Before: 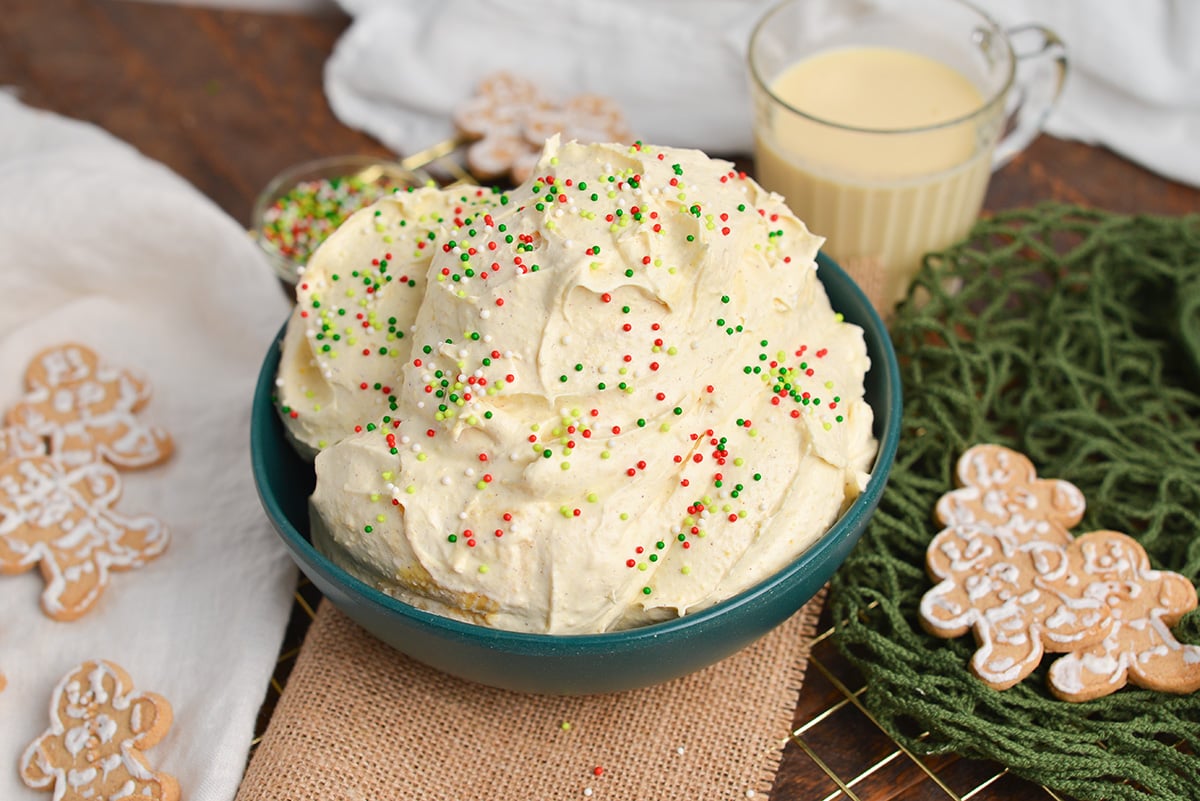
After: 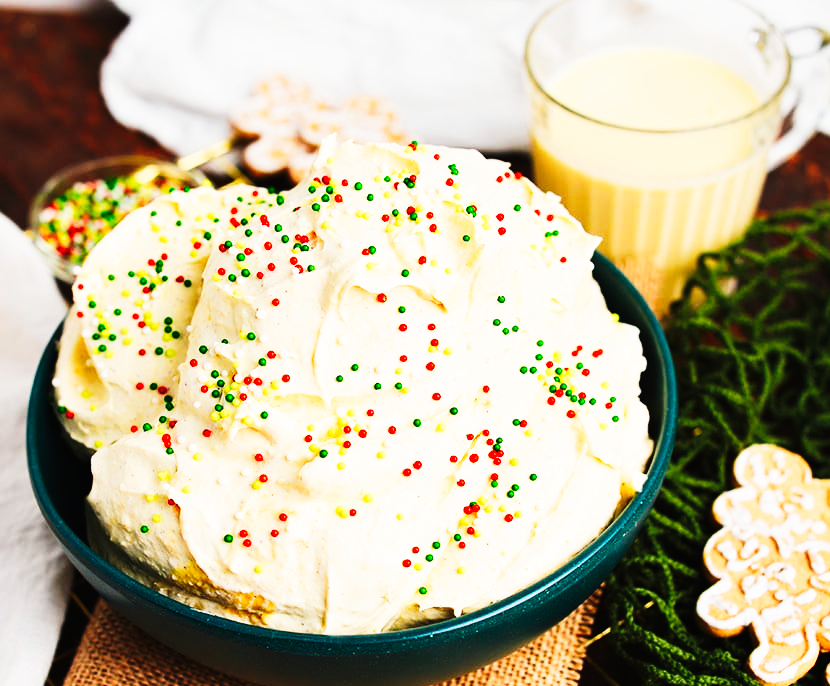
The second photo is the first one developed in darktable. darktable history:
tone curve: curves: ch0 [(0, 0) (0.003, 0.006) (0.011, 0.008) (0.025, 0.011) (0.044, 0.015) (0.069, 0.019) (0.1, 0.023) (0.136, 0.03) (0.177, 0.042) (0.224, 0.065) (0.277, 0.103) (0.335, 0.177) (0.399, 0.294) (0.468, 0.463) (0.543, 0.639) (0.623, 0.805) (0.709, 0.909) (0.801, 0.967) (0.898, 0.989) (1, 1)], preserve colors none
crop: left 18.683%, right 12.11%, bottom 14.259%
